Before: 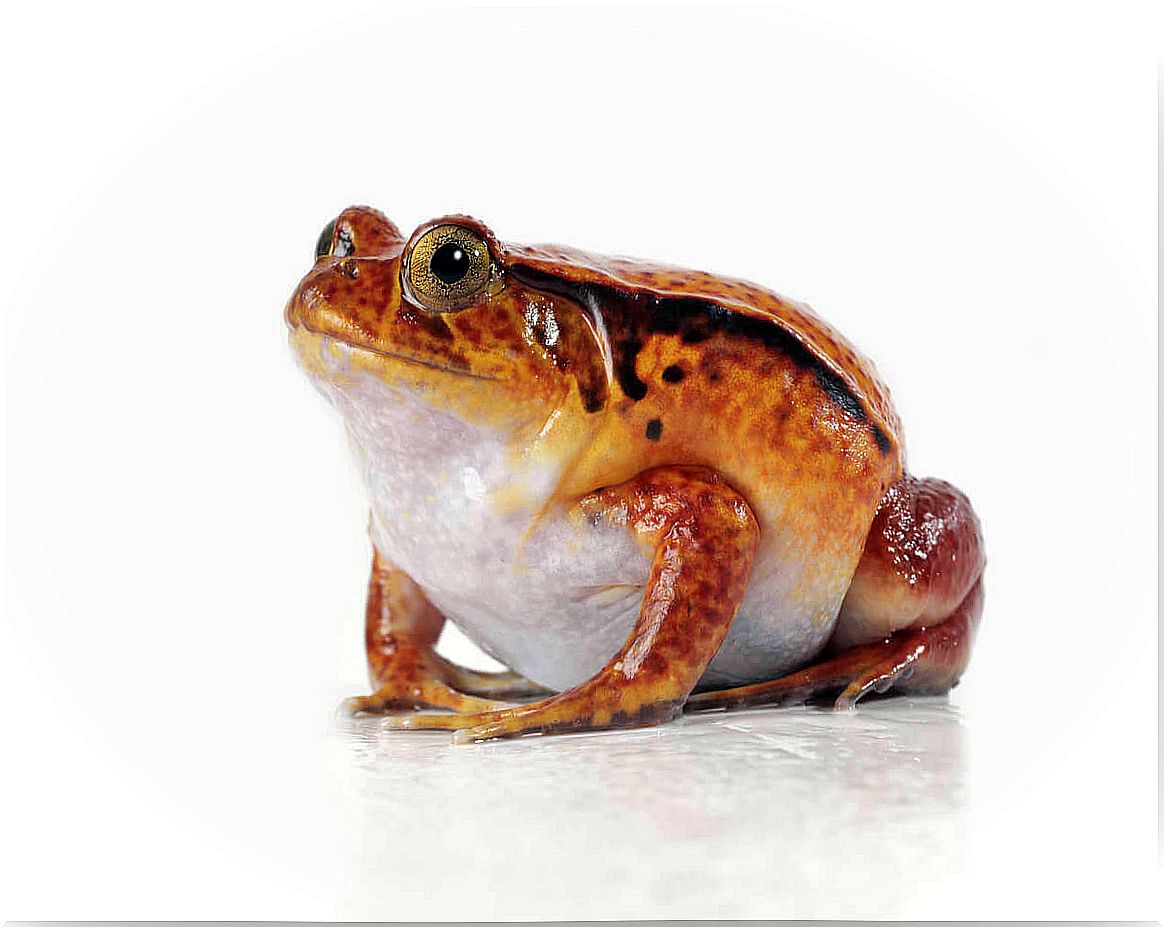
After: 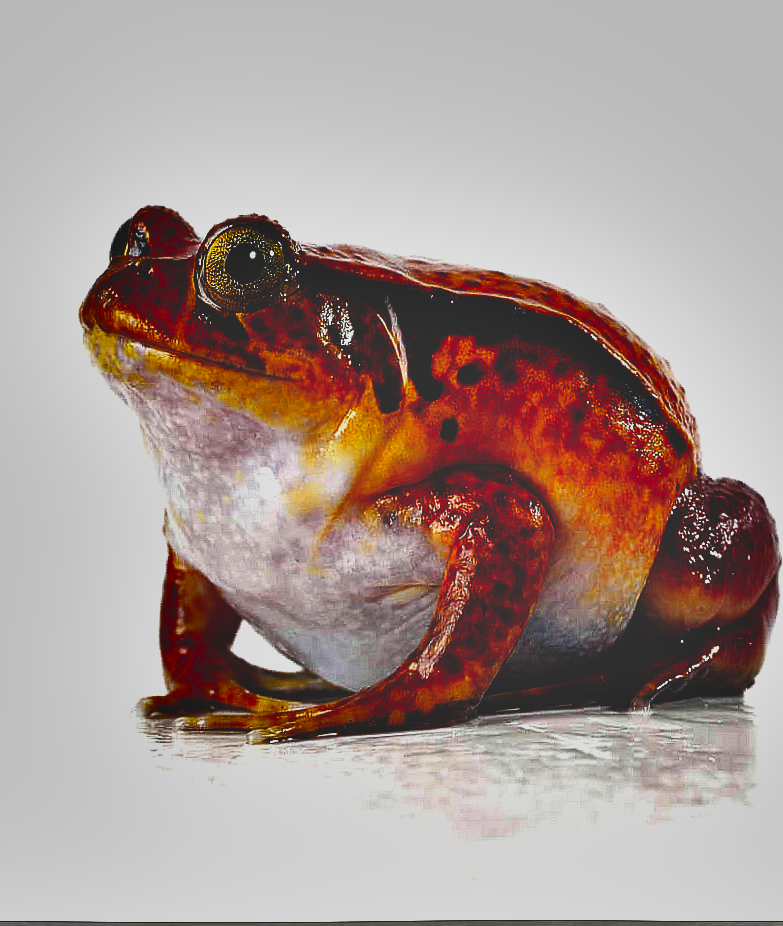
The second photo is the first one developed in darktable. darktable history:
crop and rotate: left 17.617%, right 15.095%
shadows and highlights: shadows 80.1, white point adjustment -9.14, highlights -61.43, soften with gaussian
base curve: curves: ch0 [(0, 0.036) (0.083, 0.04) (0.804, 1)], preserve colors none
